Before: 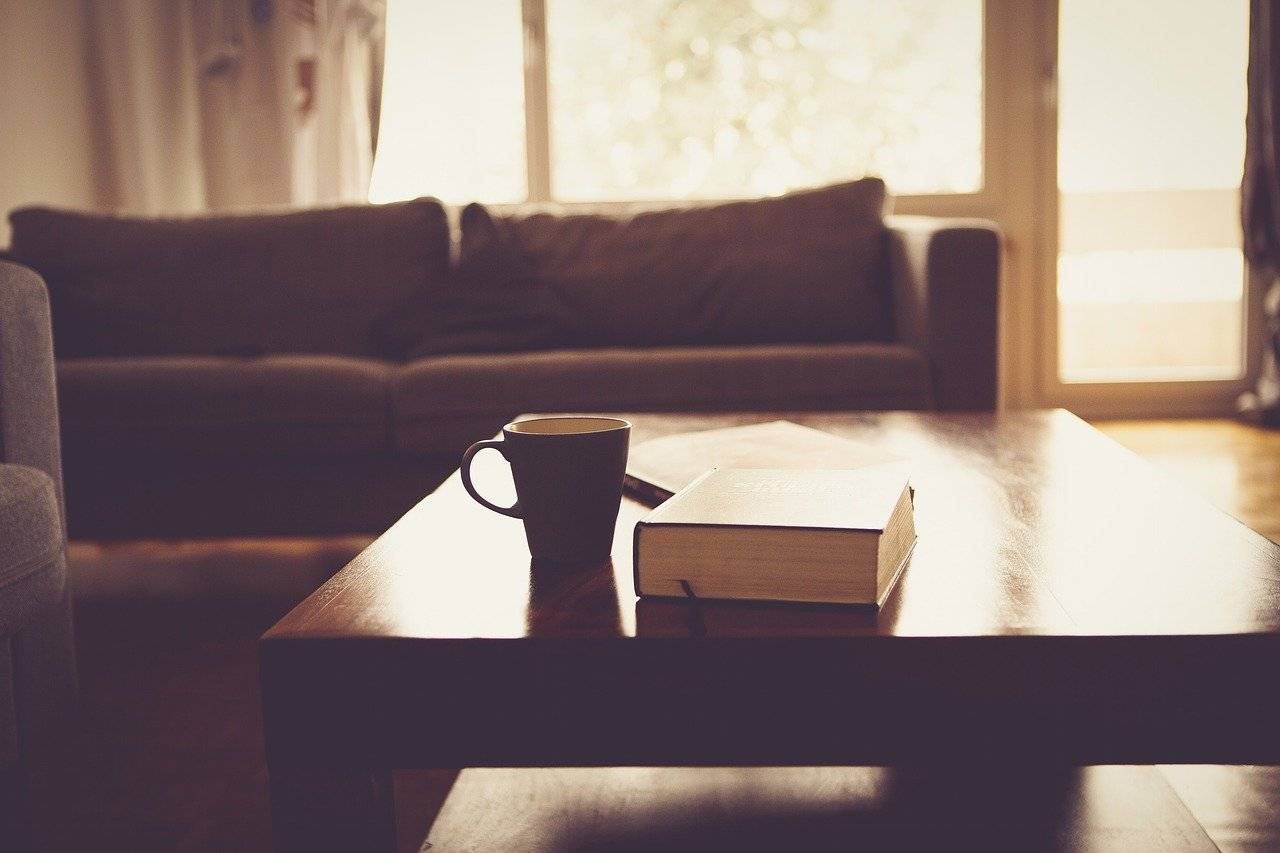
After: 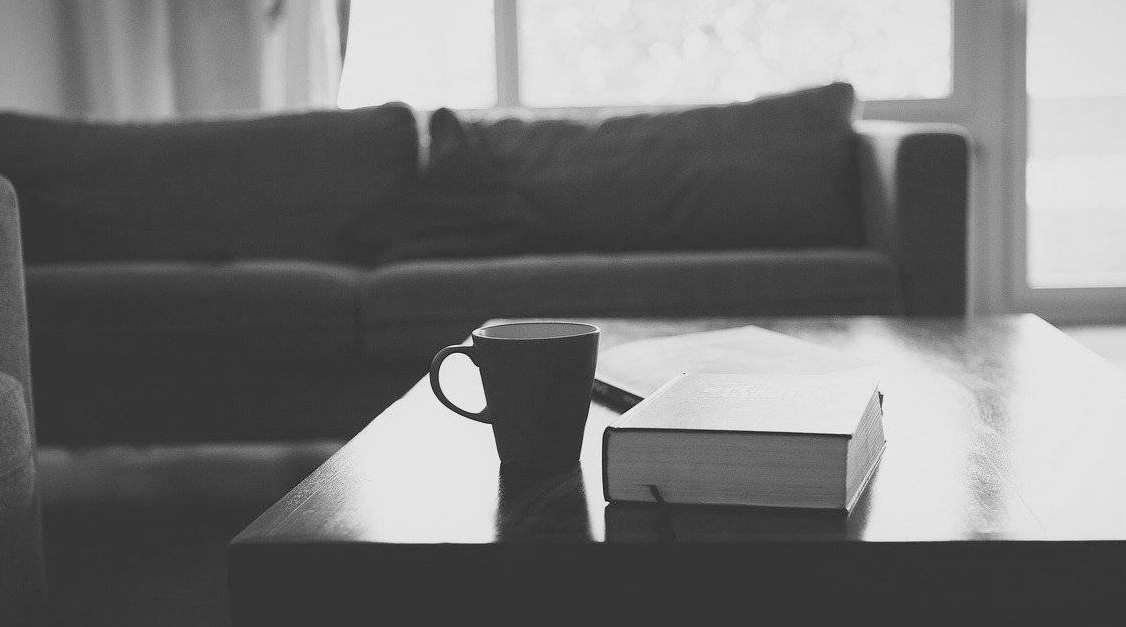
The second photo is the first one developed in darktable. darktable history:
levels: levels [0, 0.478, 1]
crop and rotate: left 2.425%, top 11.305%, right 9.6%, bottom 15.08%
monochrome: a -71.75, b 75.82
